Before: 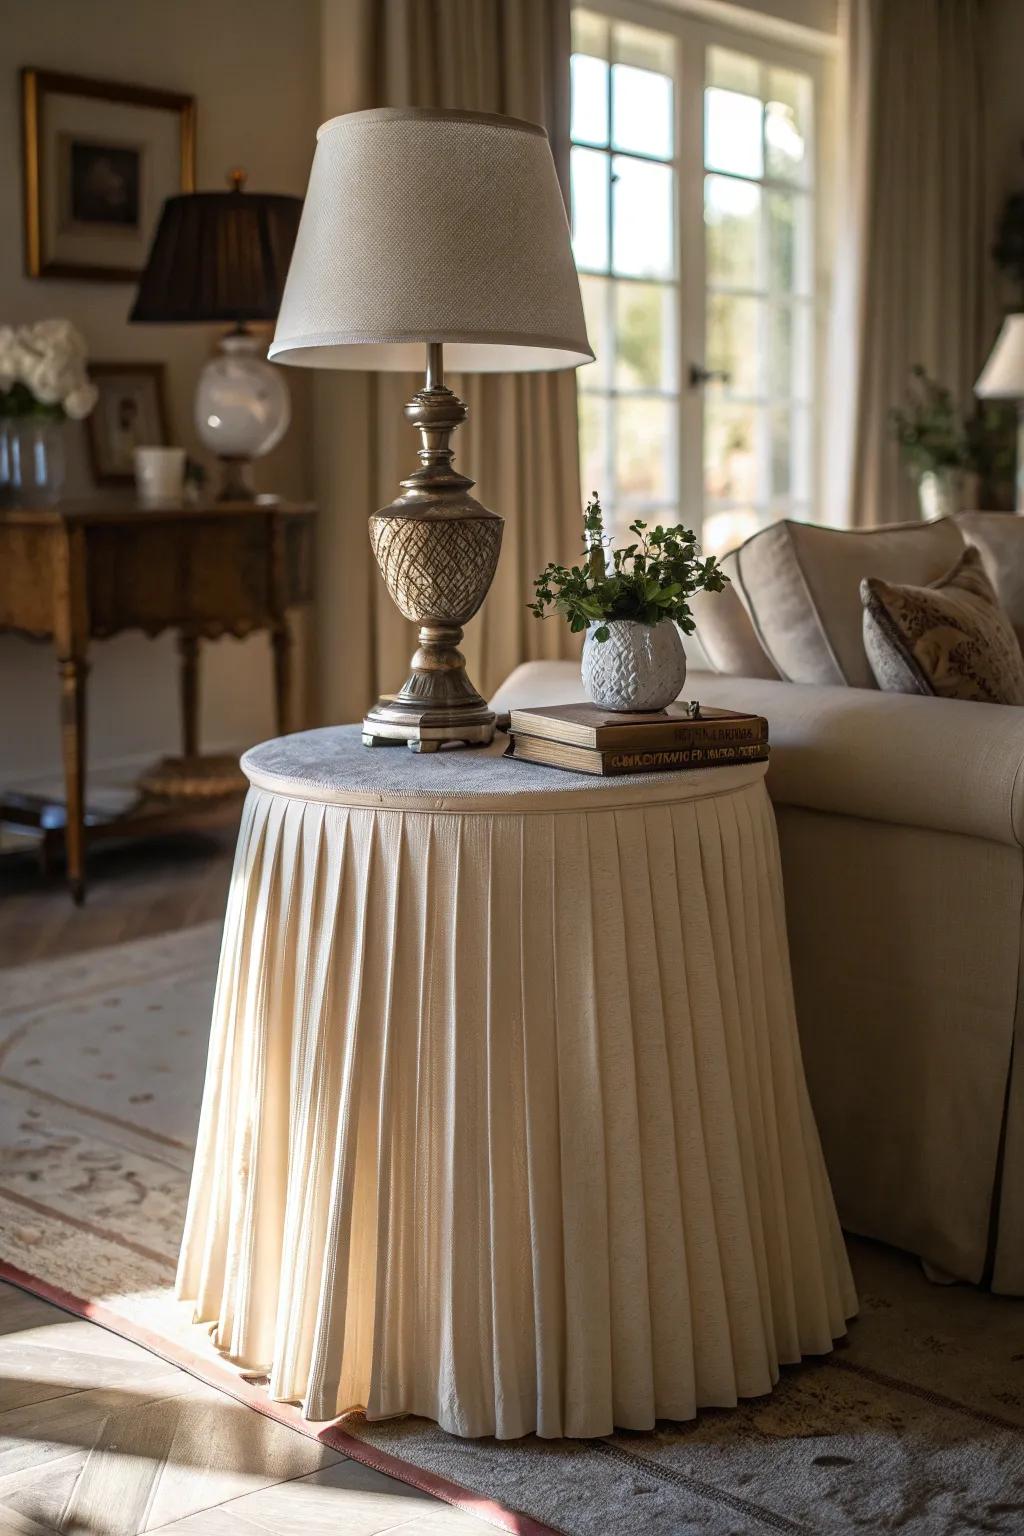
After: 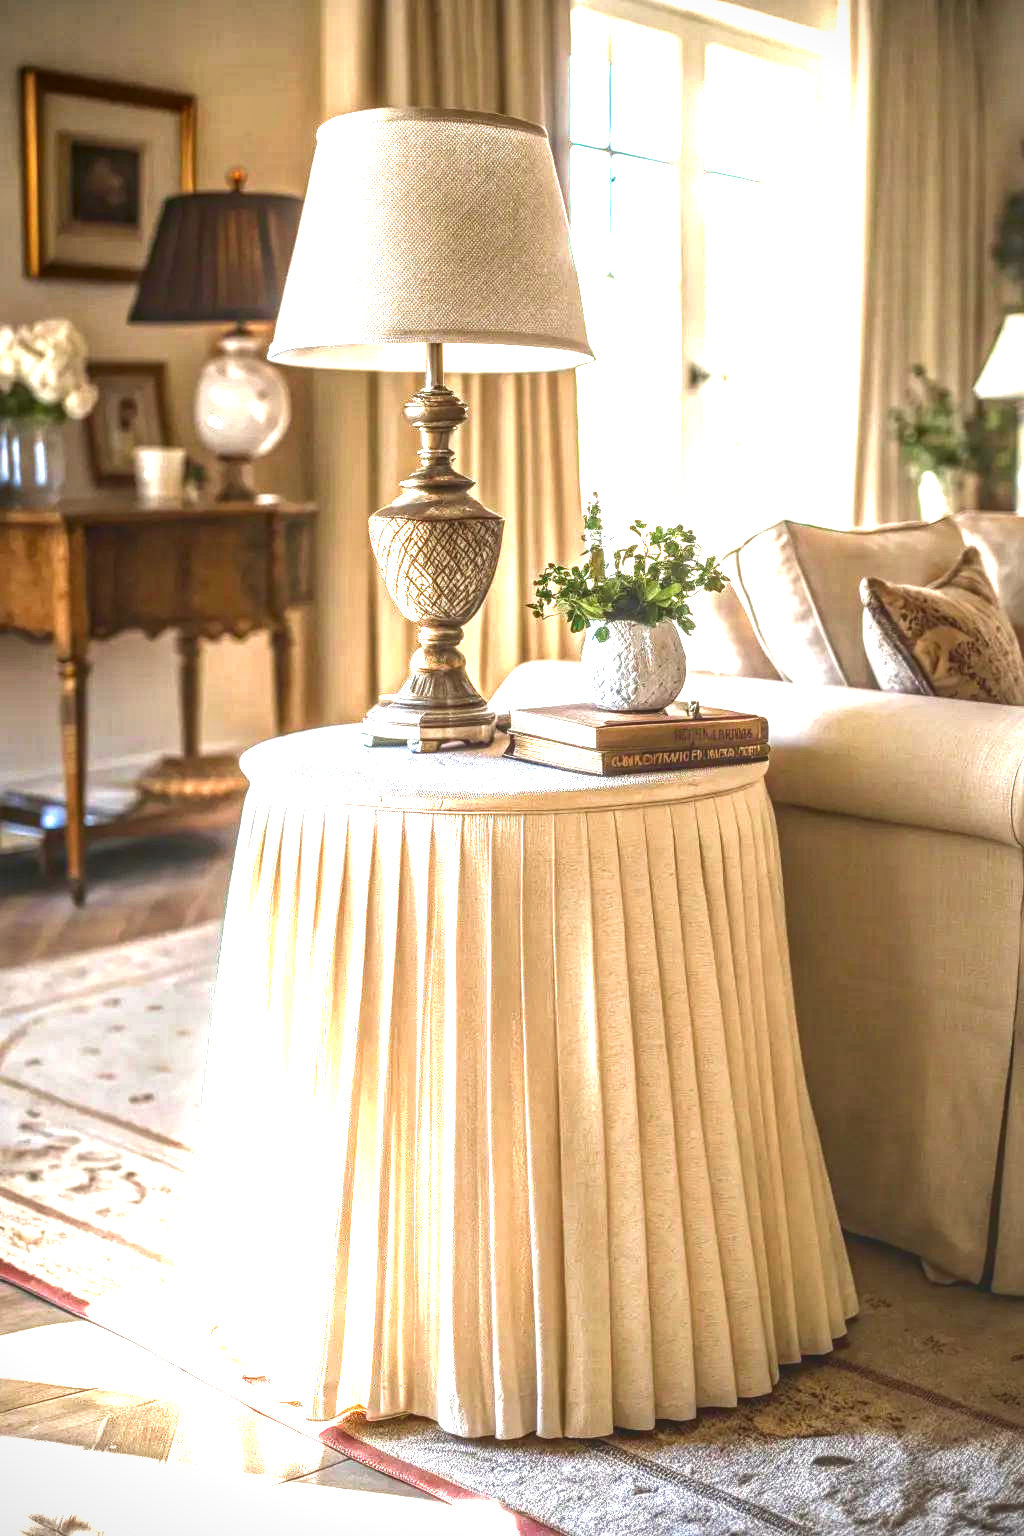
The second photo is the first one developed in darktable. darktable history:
exposure: black level correction 0, exposure 2.146 EV, compensate highlight preservation false
local contrast: highlights 4%, shadows 5%, detail 133%
vignetting: fall-off start 99.53%
velvia: strength 15.66%
contrast brightness saturation: brightness -0.205, saturation 0.082
